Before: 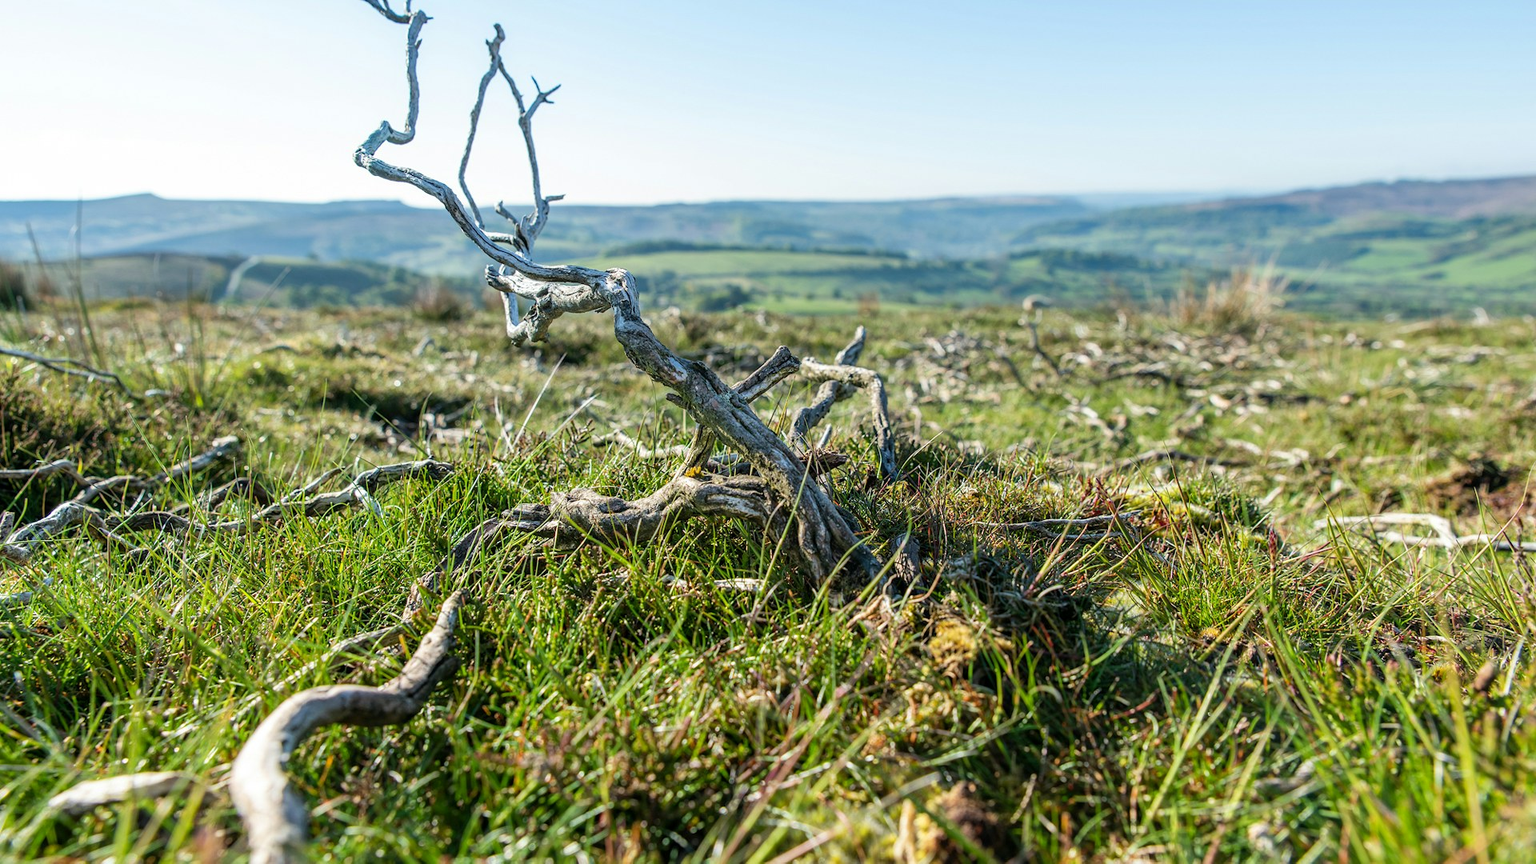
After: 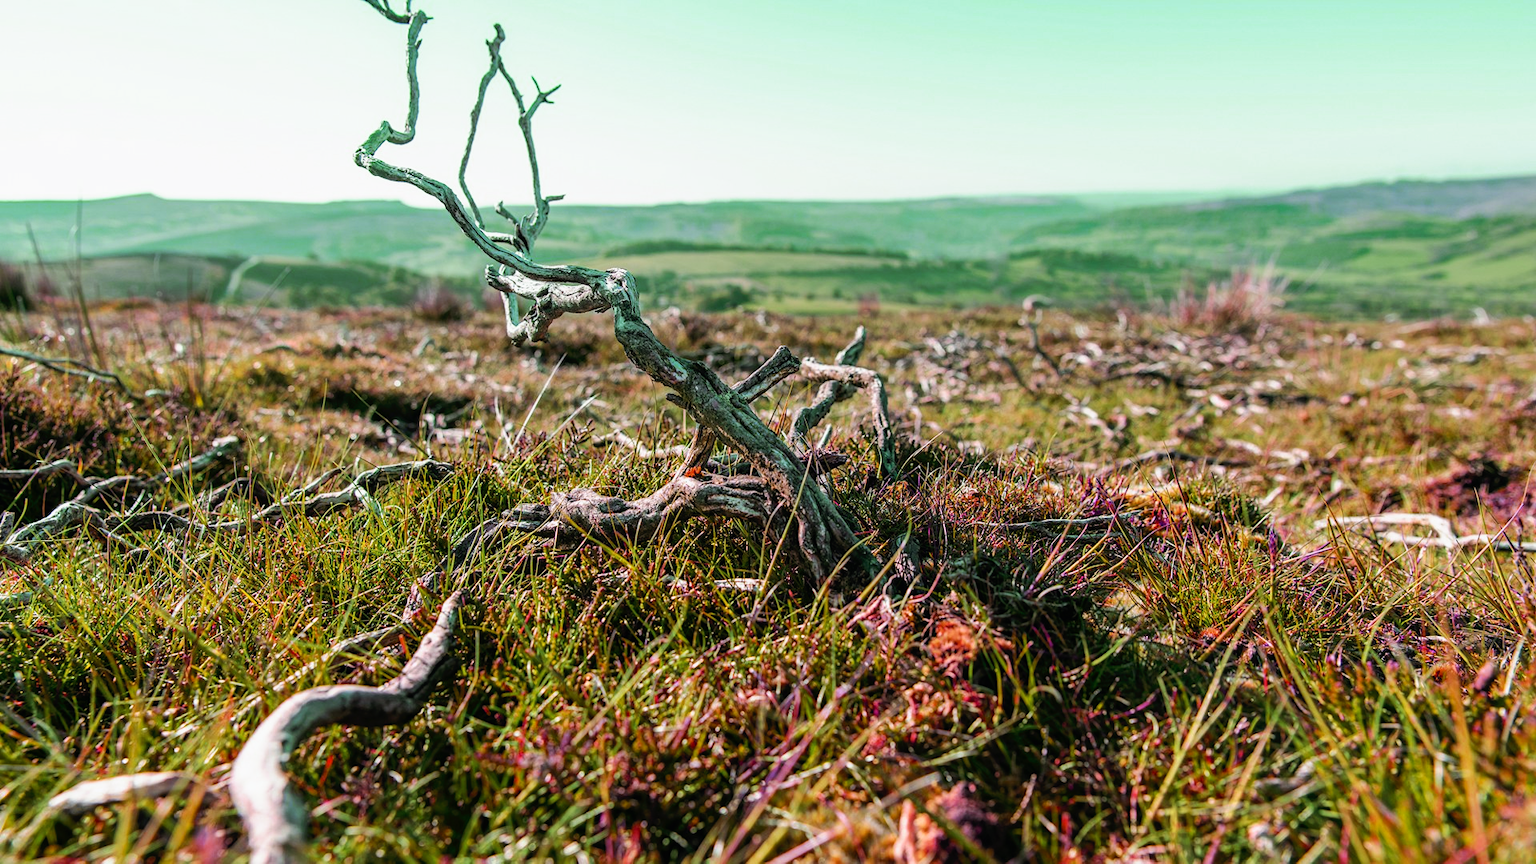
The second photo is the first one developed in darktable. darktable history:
tone curve: curves: ch0 [(0, 0) (0.003, 0.004) (0.011, 0.008) (0.025, 0.012) (0.044, 0.02) (0.069, 0.028) (0.1, 0.034) (0.136, 0.059) (0.177, 0.1) (0.224, 0.151) (0.277, 0.203) (0.335, 0.266) (0.399, 0.344) (0.468, 0.414) (0.543, 0.507) (0.623, 0.602) (0.709, 0.704) (0.801, 0.804) (0.898, 0.927) (1, 1)], preserve colors none
color look up table: target L [82.07, 95.25, 87.91, 89.23, 82.97, 58.2, 73.19, 73.35, 59.35, 50.12, 44.41, 25.02, 4.715, 200.07, 74.82, 77.35, 62.05, 56.16, 51.39, 57.09, 59.12, 54.81, 37.73, 23.94, 26.22, 15.75, 81.36, 66.98, 66.35, 64.74, 66.91, 63.77, 63.85, 56.72, 85.07, 48.74, 48.89, 35.8, 30.74, 45.69, 30.78, 15.9, 3.863, 84.66, 85.45, 79.08, 87.54, 68.04, 50.05], target a [10.16, -16.3, -30.71, -8.547, -65.33, 33.04, -59.33, -60.26, -14.67, -40.96, -37.35, -24.07, -7.349, 0, 18.31, 34.64, 57.96, 72.98, 66.31, 71.75, 78, 45.01, 9.316, 37.43, 42.13, 27.63, 11.49, 49.22, 4.953, -0.084, -5.458, 43.83, 24.52, 17.87, -38.14, 33.23, 62.23, 56.27, 39.03, -14.06, 30.18, 32.87, 17.24, -65.58, -16.85, -62.6, -45.99, -44.6, -38.36], target b [58.84, 50.57, 28.96, 75.58, 66.79, 56.29, 58.21, 59.91, 37.48, 42.84, 39.28, 24.83, 7.047, 0, 16.46, -16, 37.86, 60.66, 26.04, -55.34, -52.26, -30.15, -6.104, 33.59, -24.58, -15.97, -17.95, -39.31, -46.29, -1.182, -23.54, -49.72, -31.14, -18.3, -21, -69.25, -62.11, -92.11, -51.39, -26.46, -33.02, -54.81, -28.51, 67.67, 10.85, 56.89, -2.639, 15.54, 25.65], num patches 49
